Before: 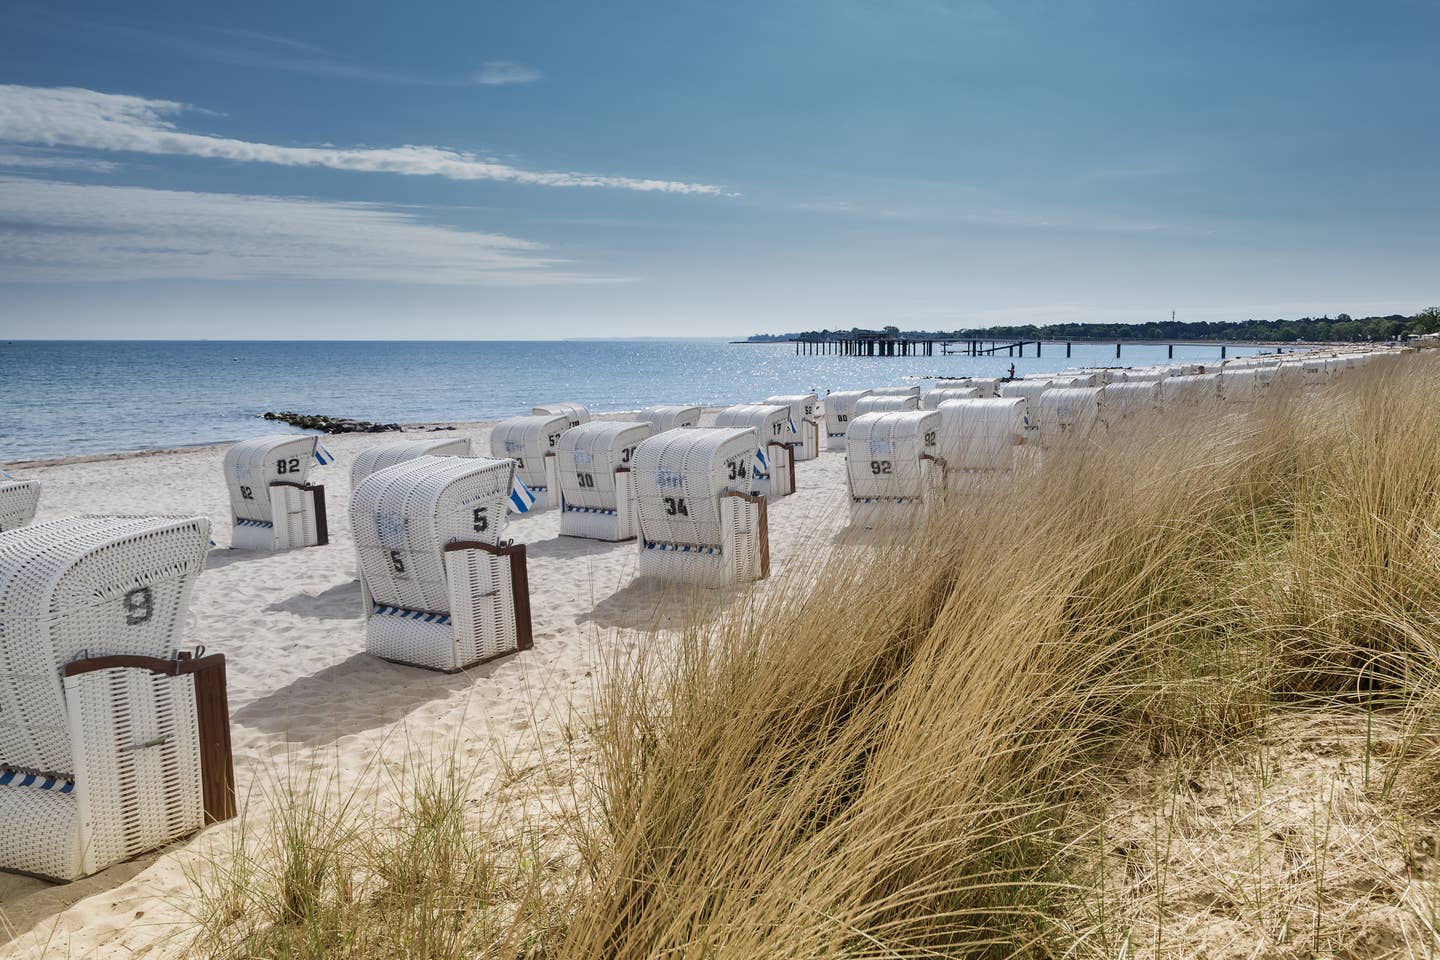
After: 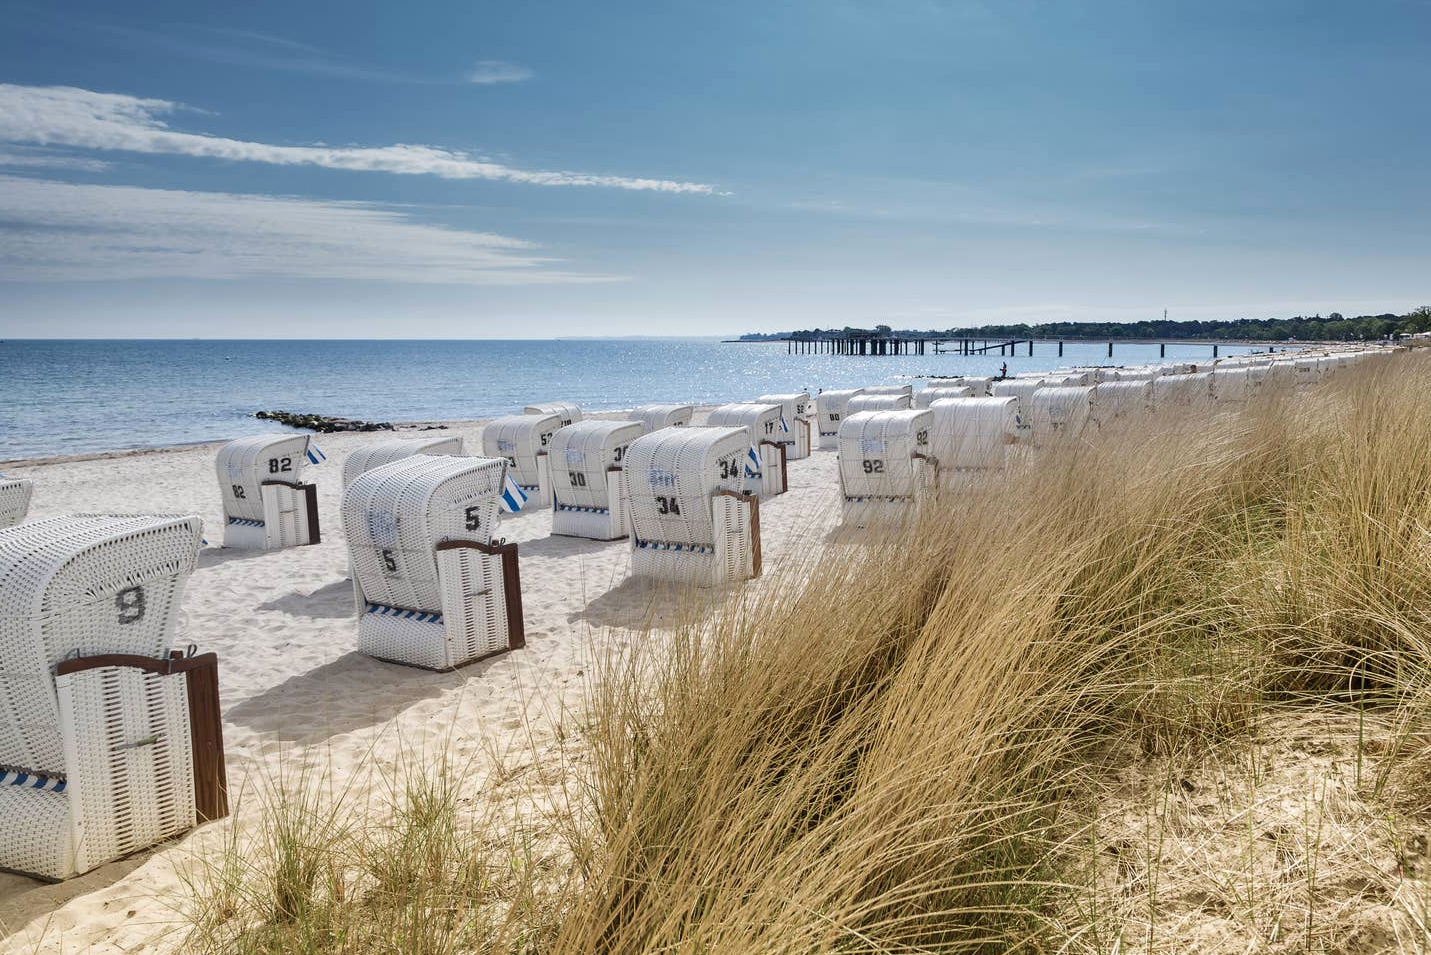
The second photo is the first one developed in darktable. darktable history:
exposure: exposure 0.161 EV, compensate highlight preservation false
crop and rotate: left 0.614%, top 0.179%, bottom 0.309%
